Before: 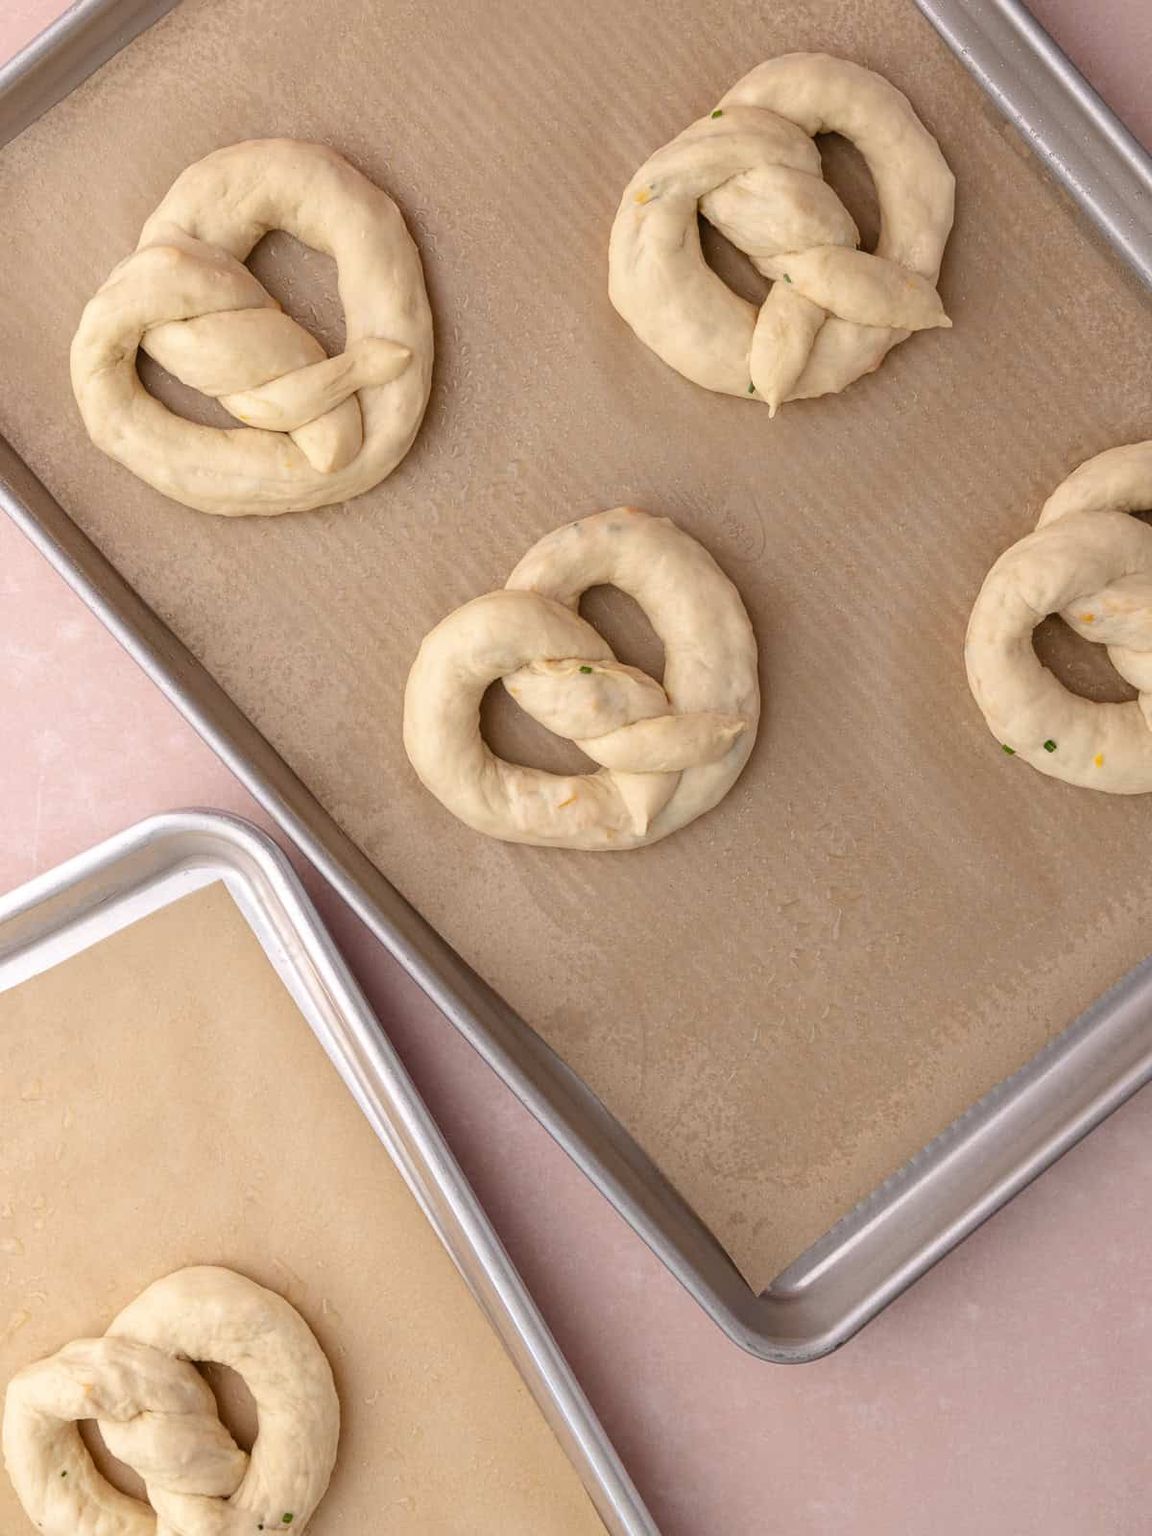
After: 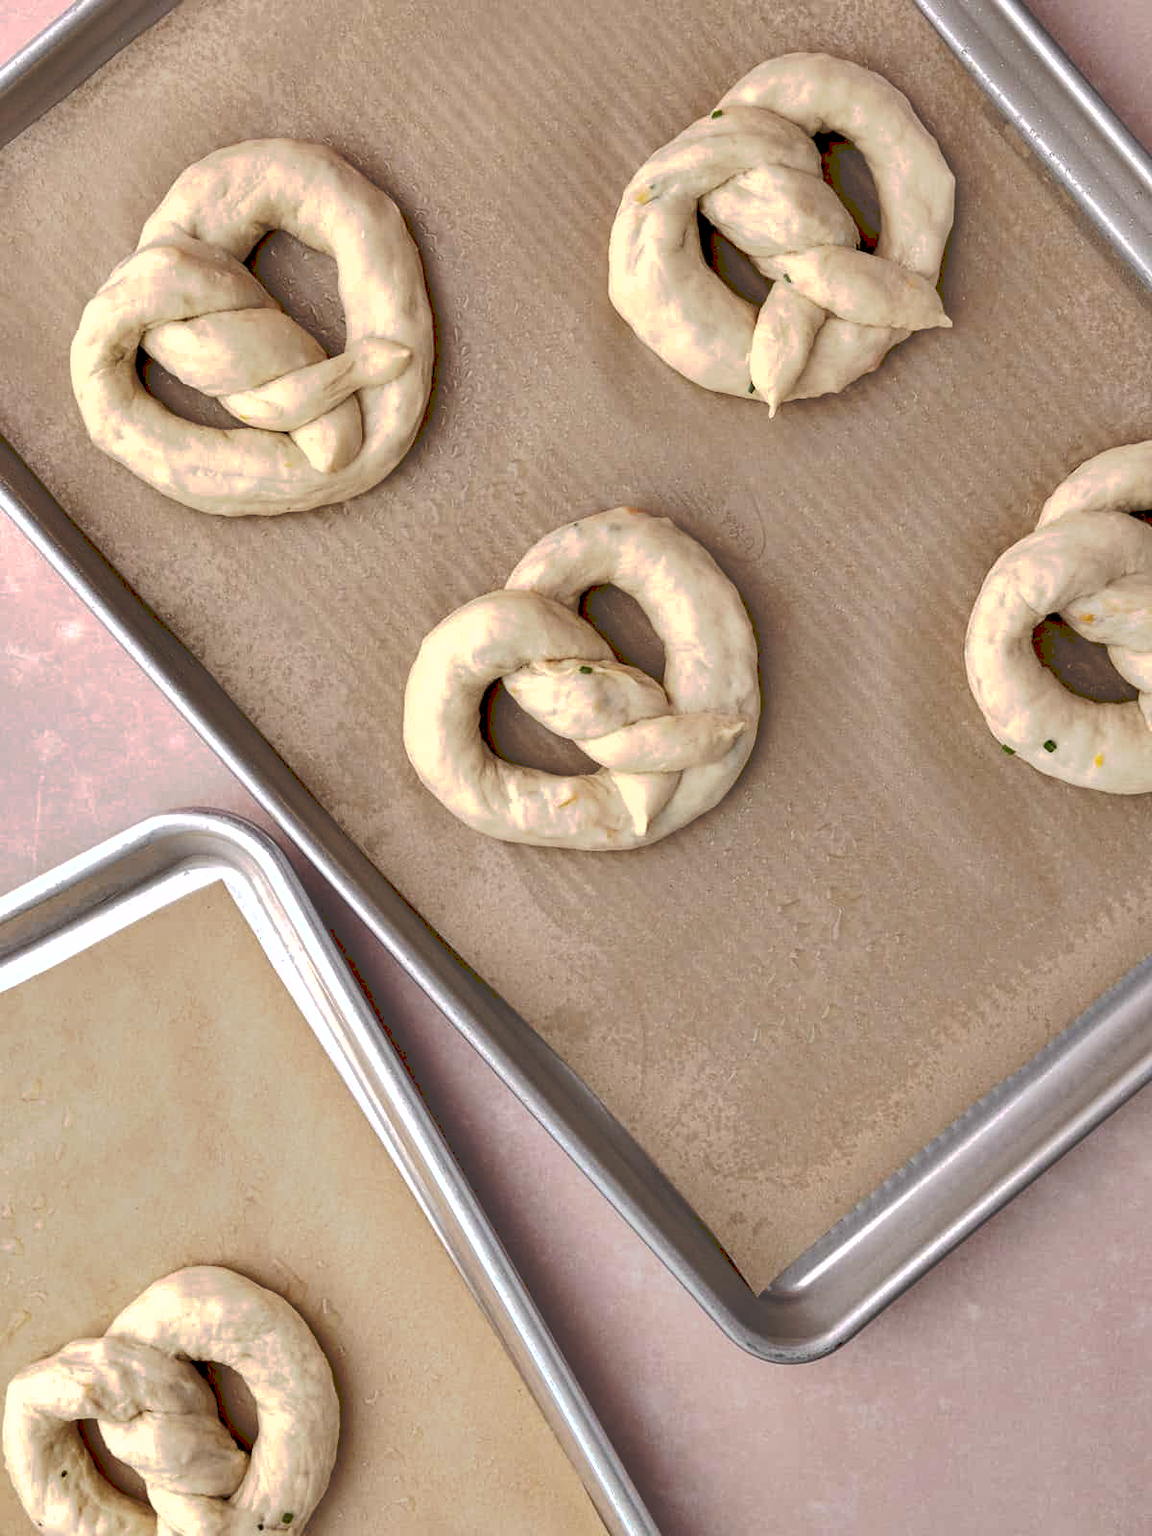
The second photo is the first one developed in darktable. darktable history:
contrast equalizer: octaves 7, y [[0.627 ×6], [0.563 ×6], [0 ×6], [0 ×6], [0 ×6]]
tone curve: curves: ch0 [(0, 0) (0.003, 0.264) (0.011, 0.264) (0.025, 0.265) (0.044, 0.269) (0.069, 0.273) (0.1, 0.28) (0.136, 0.292) (0.177, 0.309) (0.224, 0.336) (0.277, 0.371) (0.335, 0.412) (0.399, 0.469) (0.468, 0.533) (0.543, 0.595) (0.623, 0.66) (0.709, 0.73) (0.801, 0.8) (0.898, 0.854) (1, 1)], preserve colors none
shadows and highlights: low approximation 0.01, soften with gaussian
